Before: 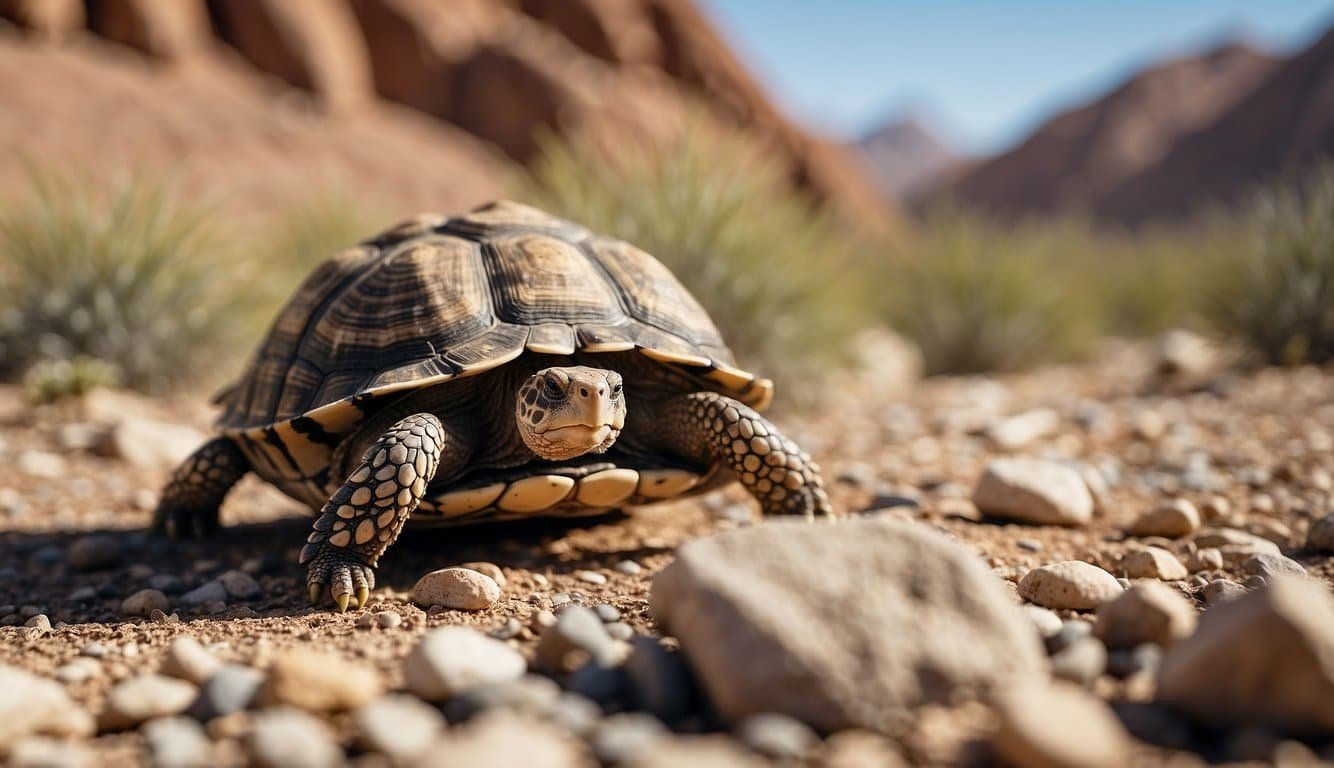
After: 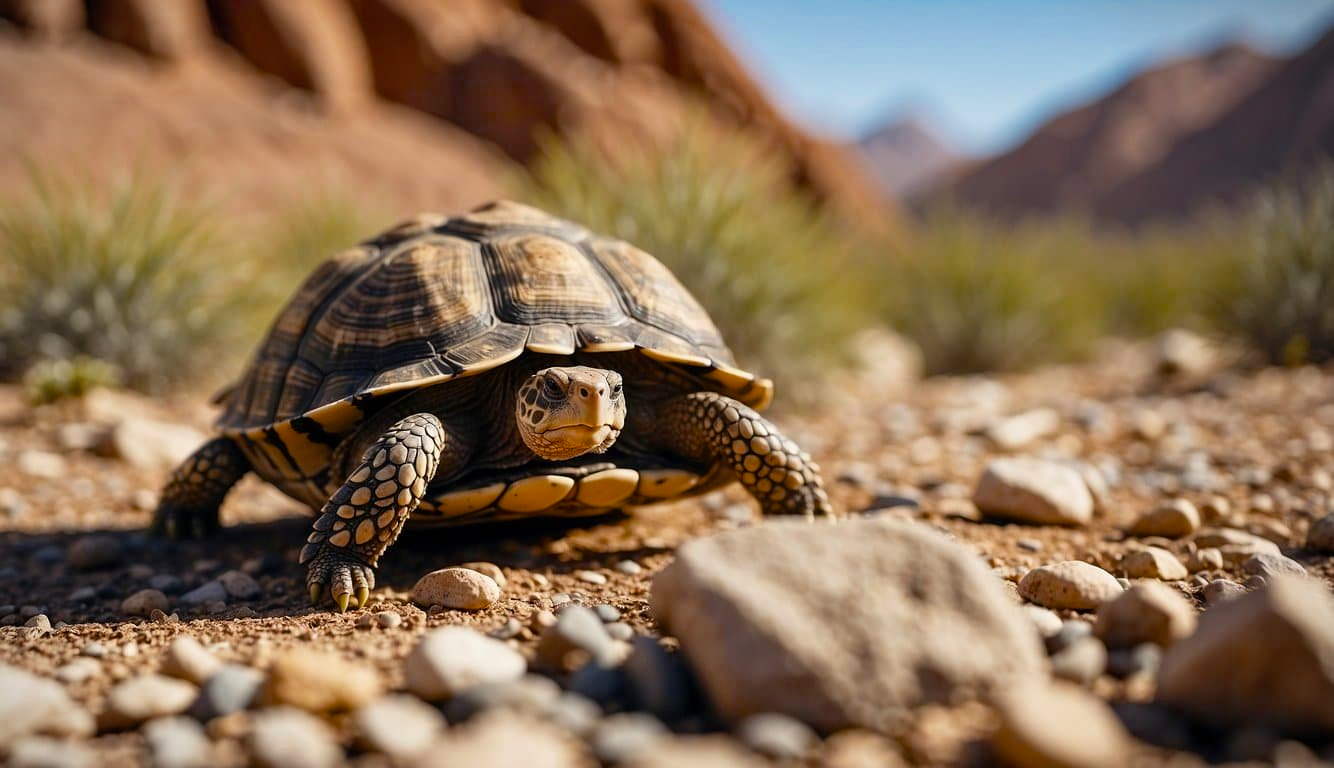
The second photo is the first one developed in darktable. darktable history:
color balance rgb: perceptual saturation grading › global saturation 19.593%, saturation formula JzAzBz (2021)
vignetting: fall-off start 99.86%, width/height ratio 1.32
